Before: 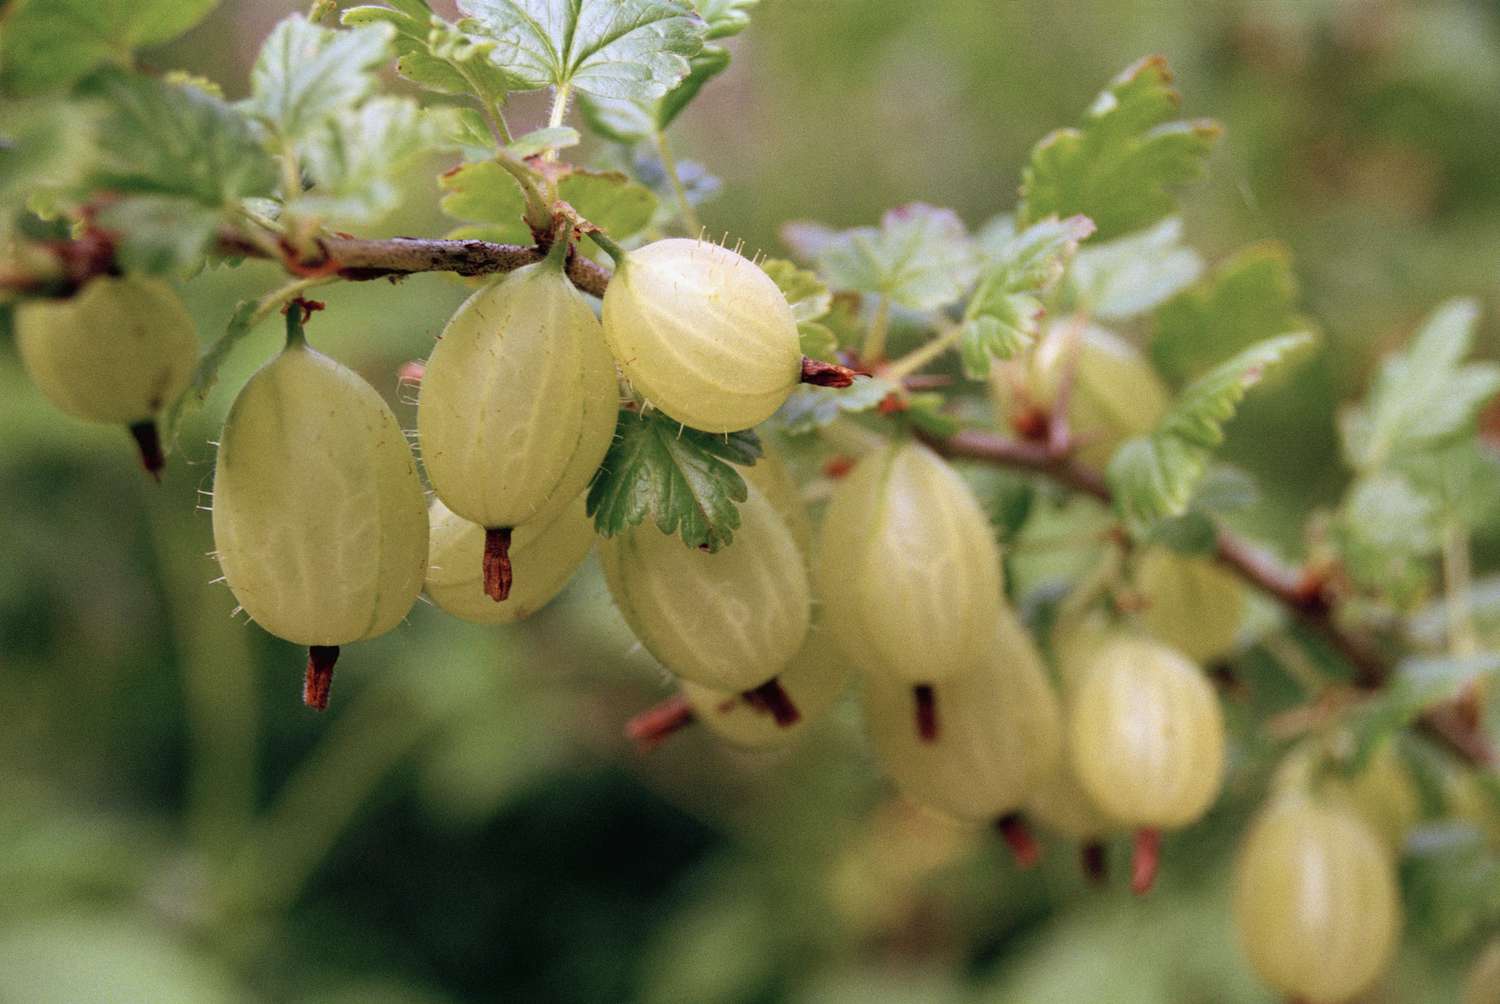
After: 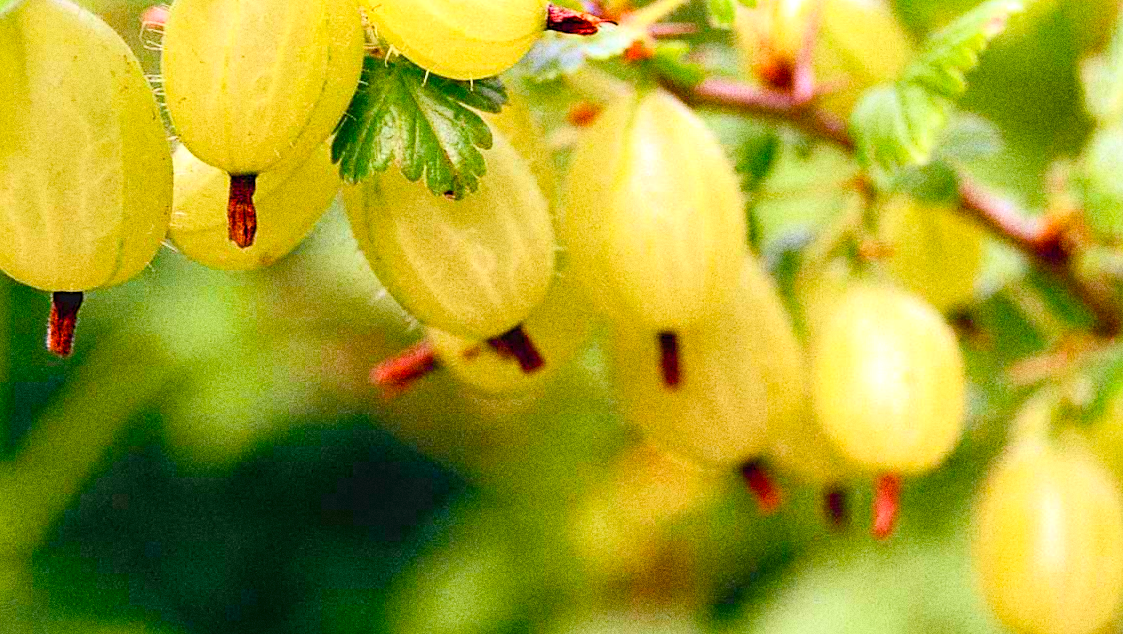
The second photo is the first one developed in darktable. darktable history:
white balance: emerald 1
exposure: exposure 0.785 EV, compensate highlight preservation false
color balance rgb: linear chroma grading › global chroma 18.9%, perceptual saturation grading › global saturation 20%, perceptual saturation grading › highlights -25%, perceptual saturation grading › shadows 50%, global vibrance 18.93%
crop and rotate: left 17.299%, top 35.115%, right 7.015%, bottom 1.024%
grain: coarseness 0.09 ISO, strength 40%
rotate and perspective: rotation 0.174°, lens shift (vertical) 0.013, lens shift (horizontal) 0.019, shear 0.001, automatic cropping original format, crop left 0.007, crop right 0.991, crop top 0.016, crop bottom 0.997
contrast brightness saturation: contrast 0.2, brightness 0.16, saturation 0.22
sharpen: on, module defaults
